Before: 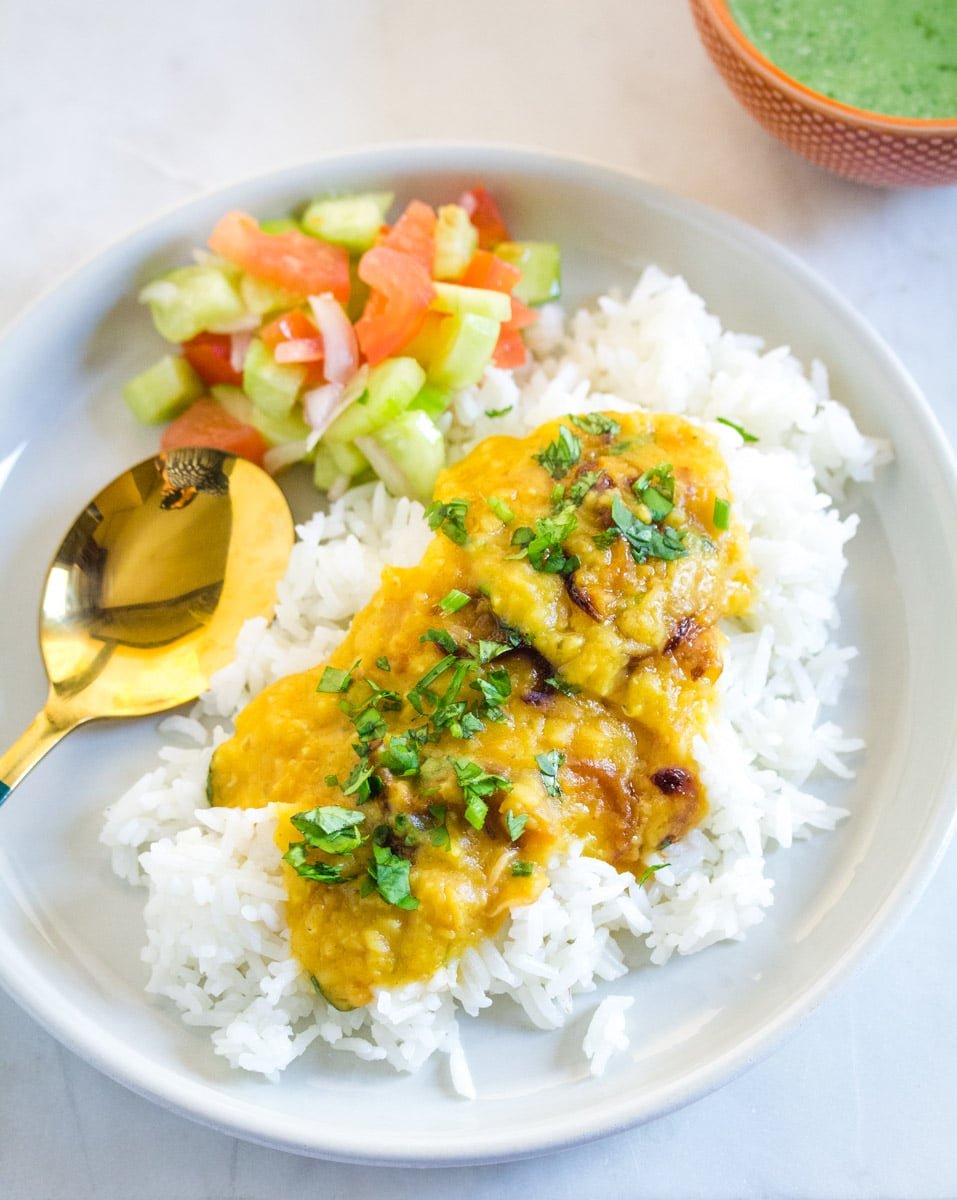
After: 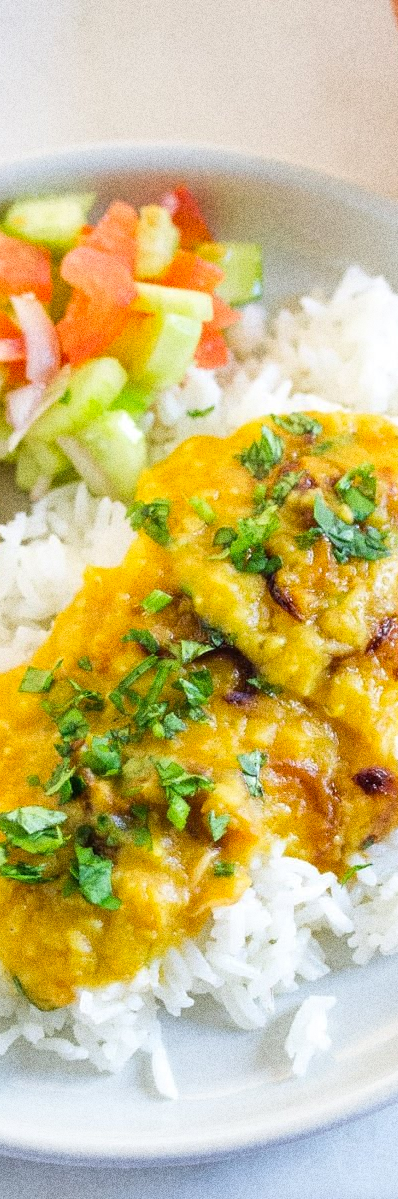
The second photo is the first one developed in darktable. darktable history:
grain: strength 49.07%
crop: left 31.229%, right 27.105%
color zones: curves: ch1 [(0, 0.525) (0.143, 0.556) (0.286, 0.52) (0.429, 0.5) (0.571, 0.5) (0.714, 0.5) (0.857, 0.503) (1, 0.525)]
